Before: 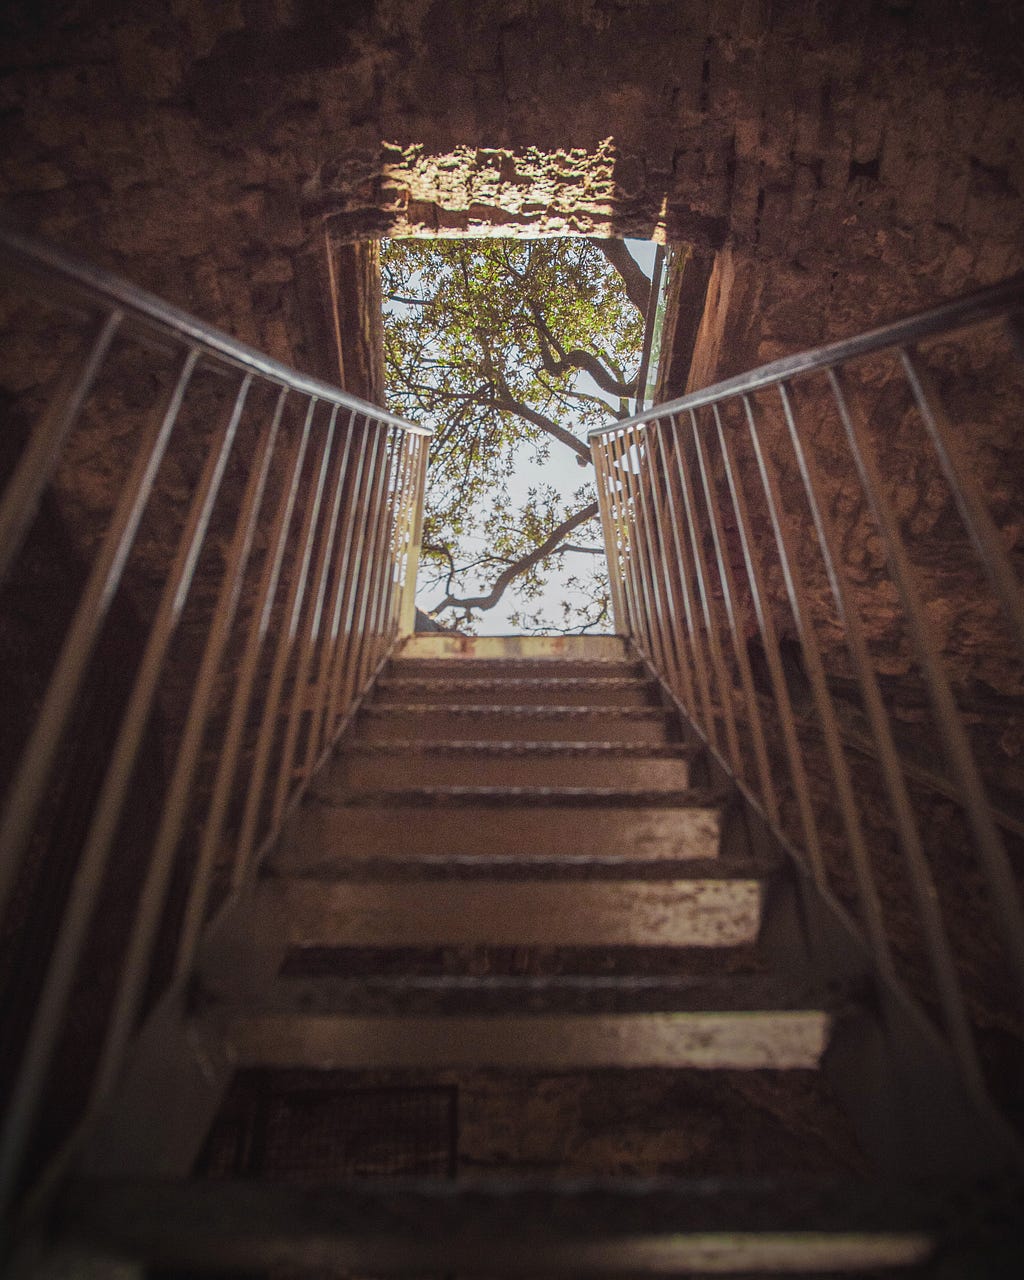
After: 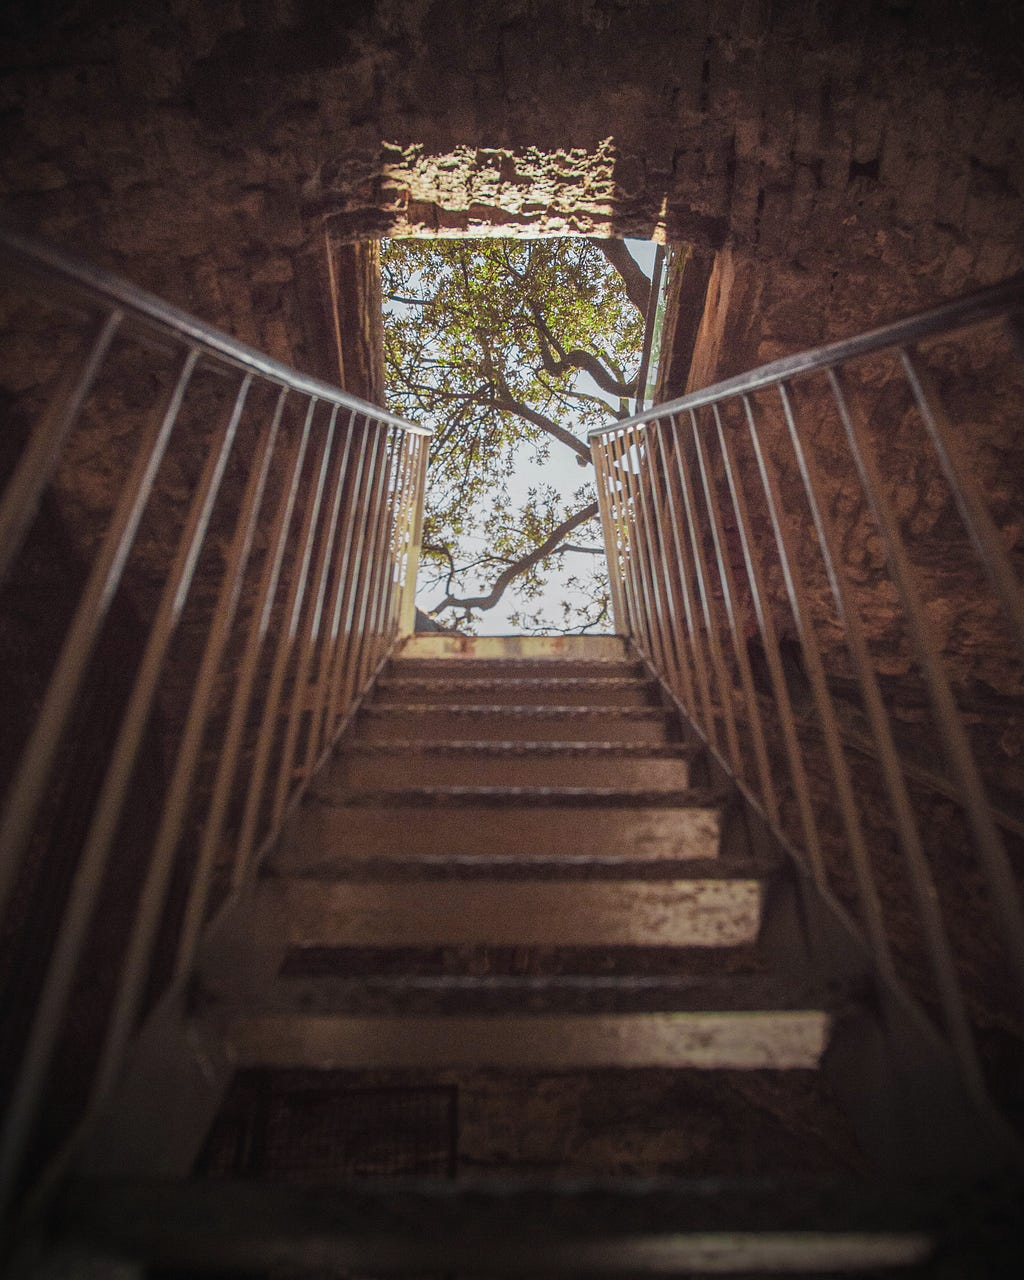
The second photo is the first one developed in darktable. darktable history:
vignetting: fall-off start 97.77%, fall-off radius 101.02%, width/height ratio 1.368
